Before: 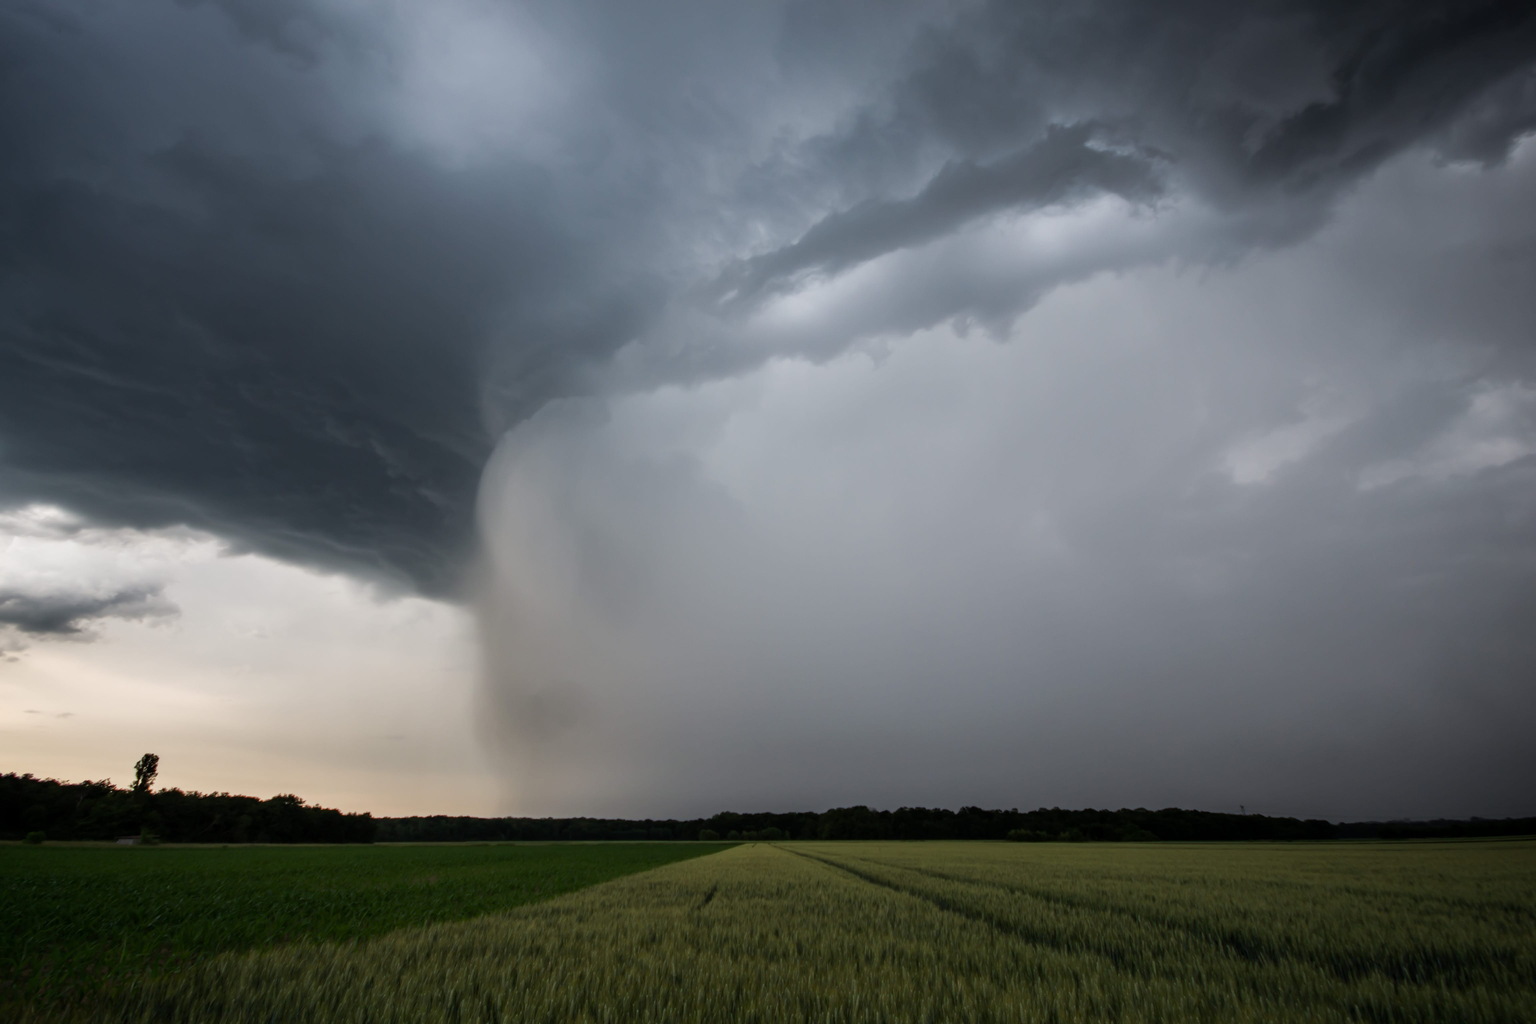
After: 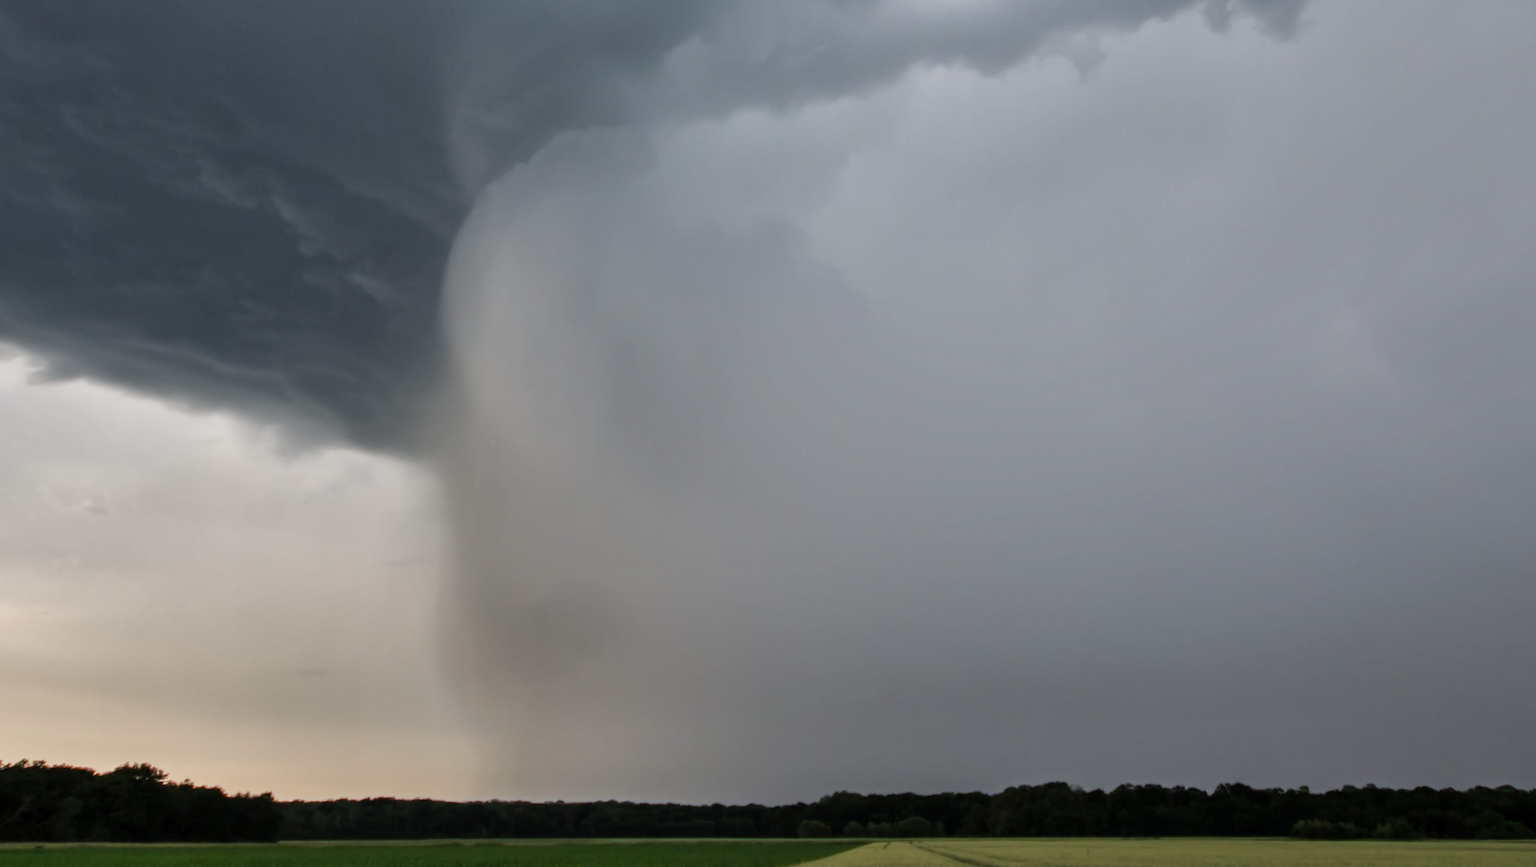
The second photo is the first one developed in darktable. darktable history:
shadows and highlights: soften with gaussian
crop: left 13.07%, top 31.024%, right 24.477%, bottom 16.056%
